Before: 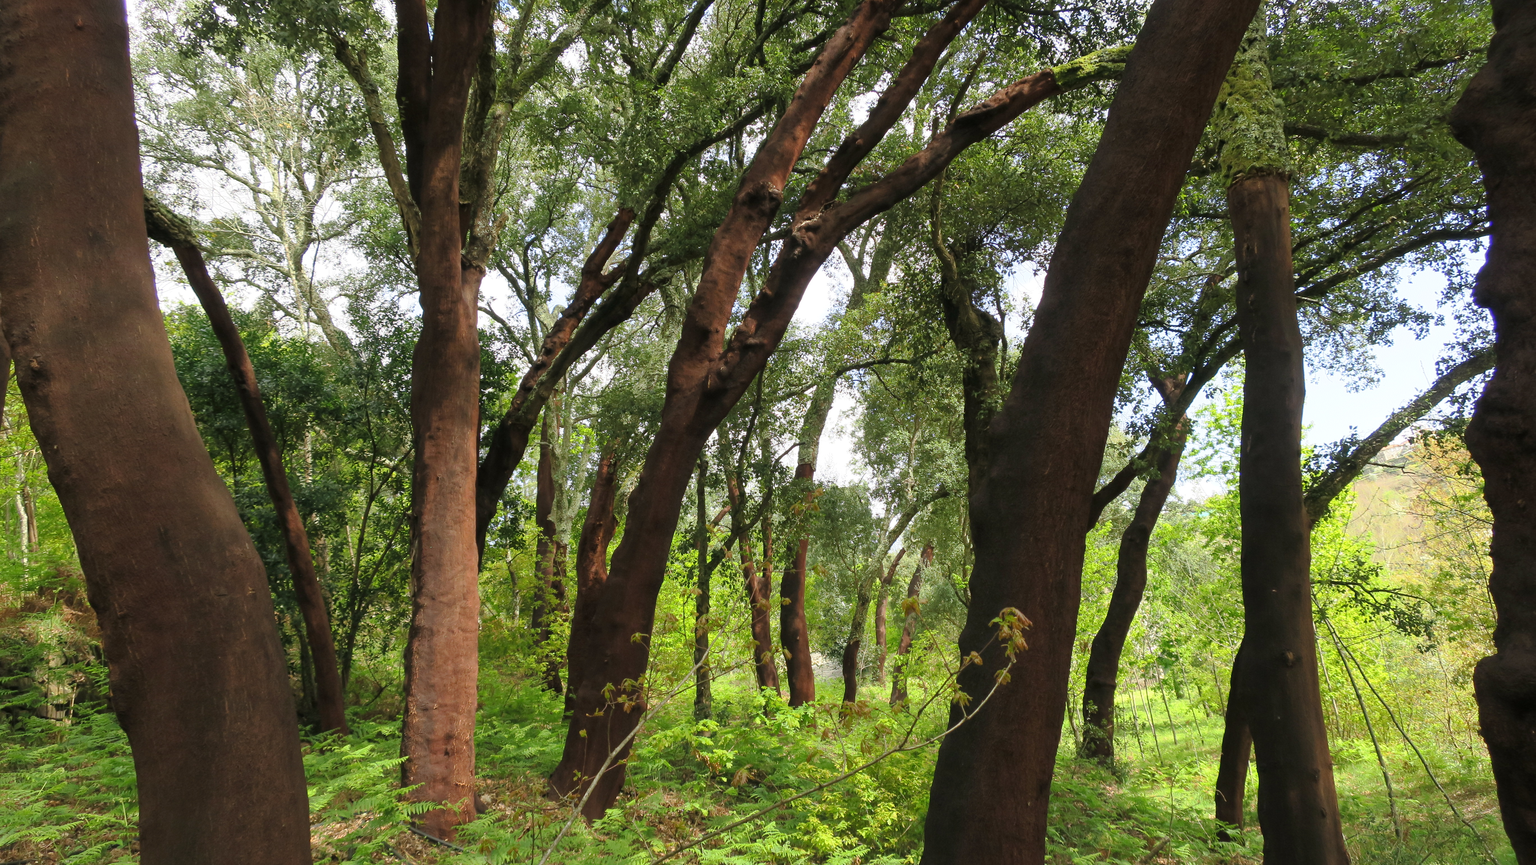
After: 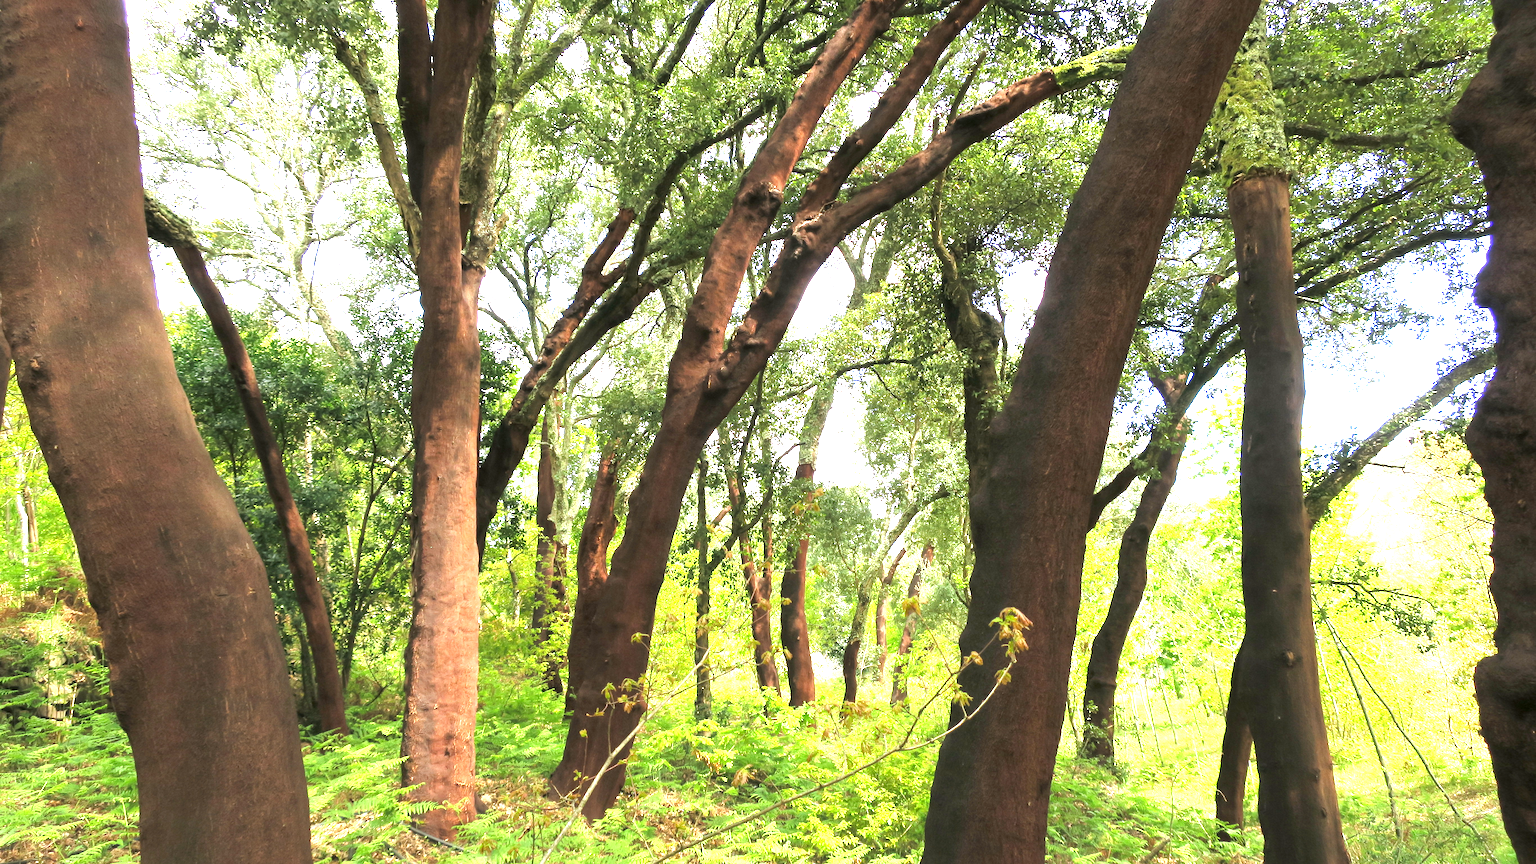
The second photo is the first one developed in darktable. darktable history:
exposure: black level correction 0.001, exposure 1.734 EV, compensate highlight preservation false
